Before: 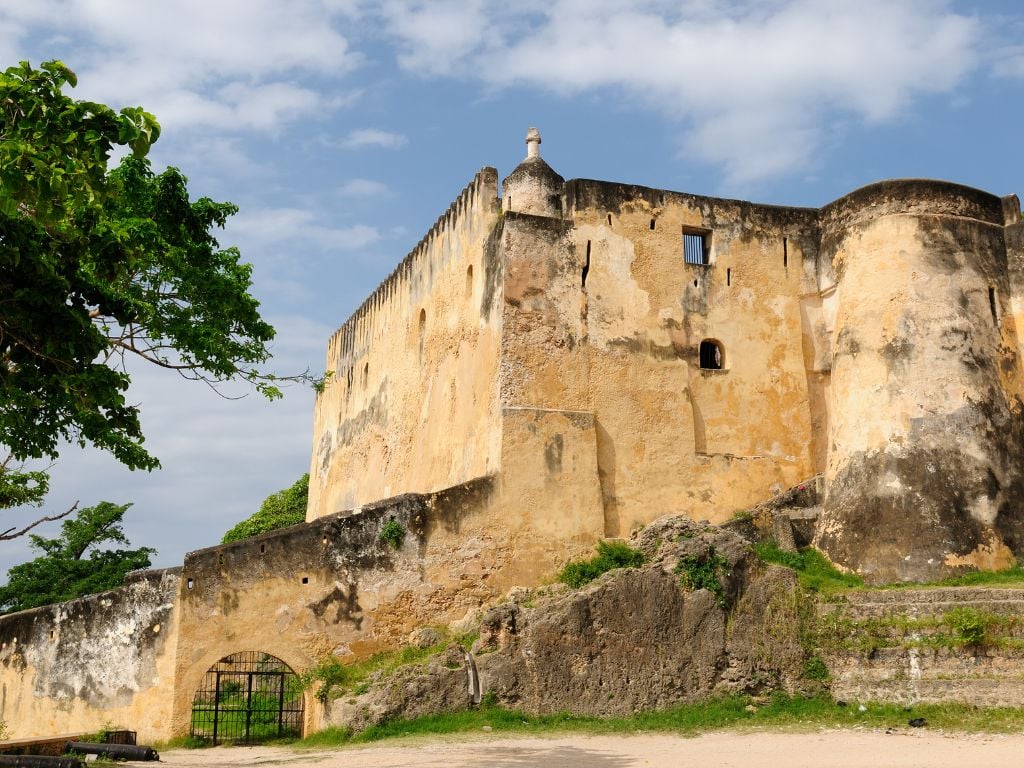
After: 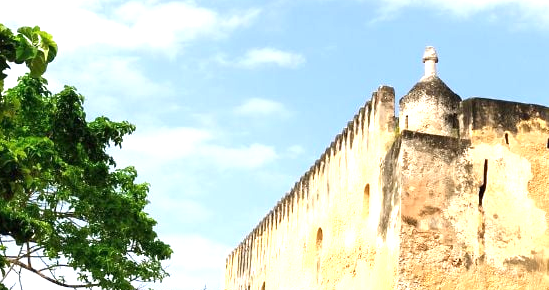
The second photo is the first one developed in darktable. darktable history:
crop: left 10.121%, top 10.631%, right 36.218%, bottom 51.526%
exposure: black level correction 0, exposure 1.125 EV, compensate exposure bias true, compensate highlight preservation false
